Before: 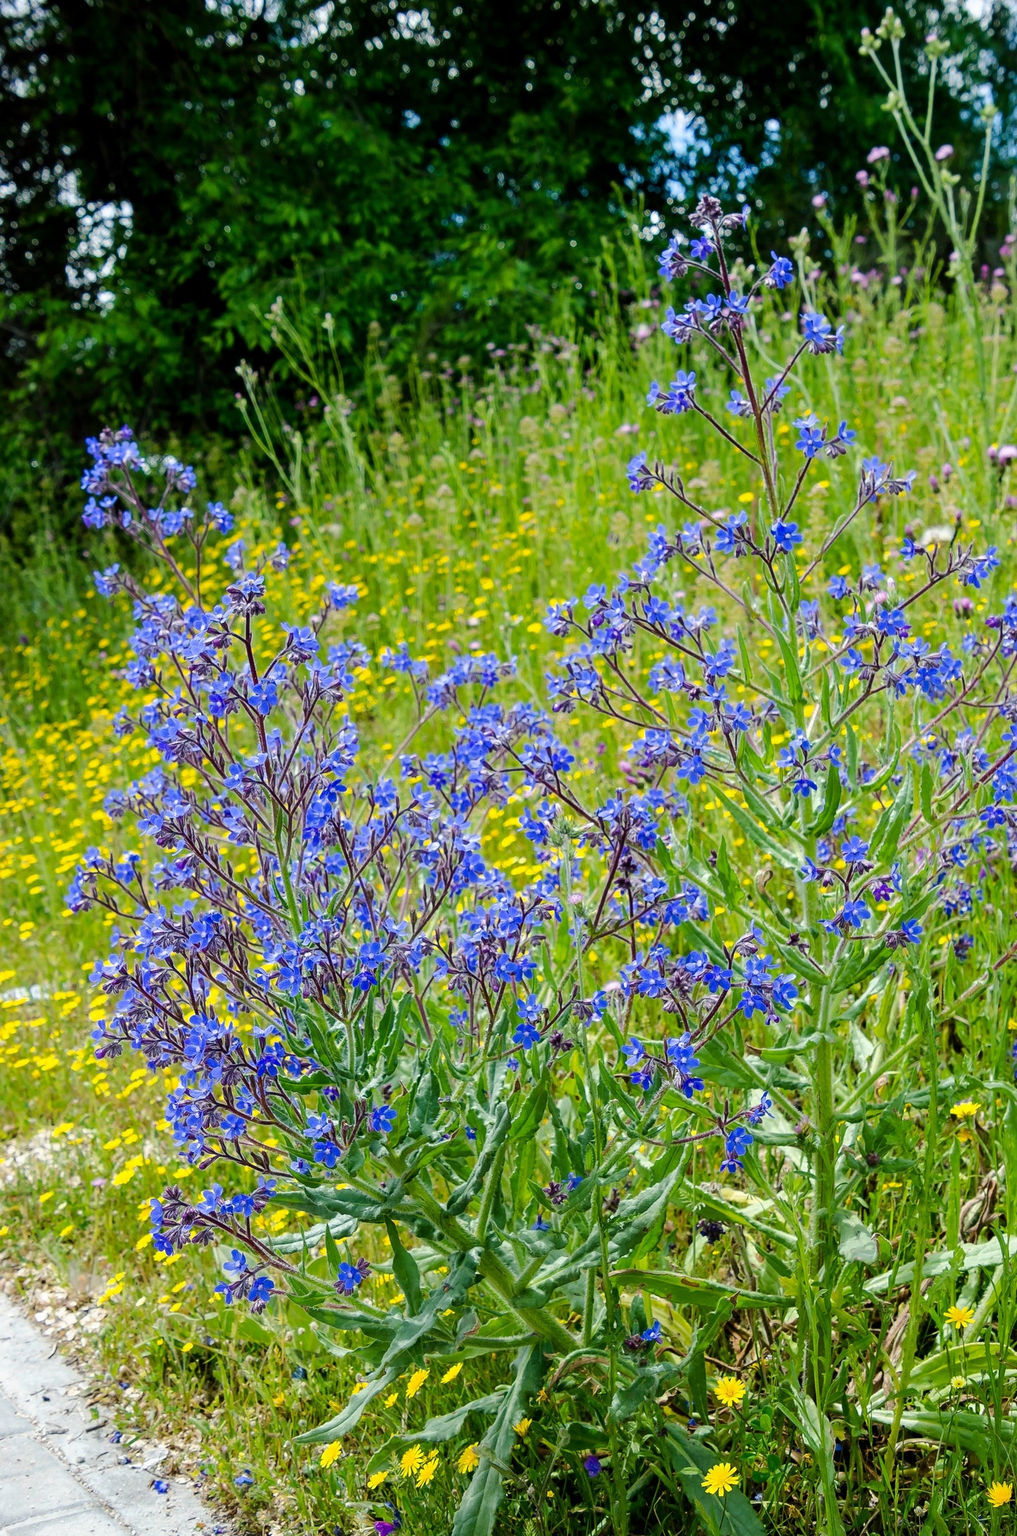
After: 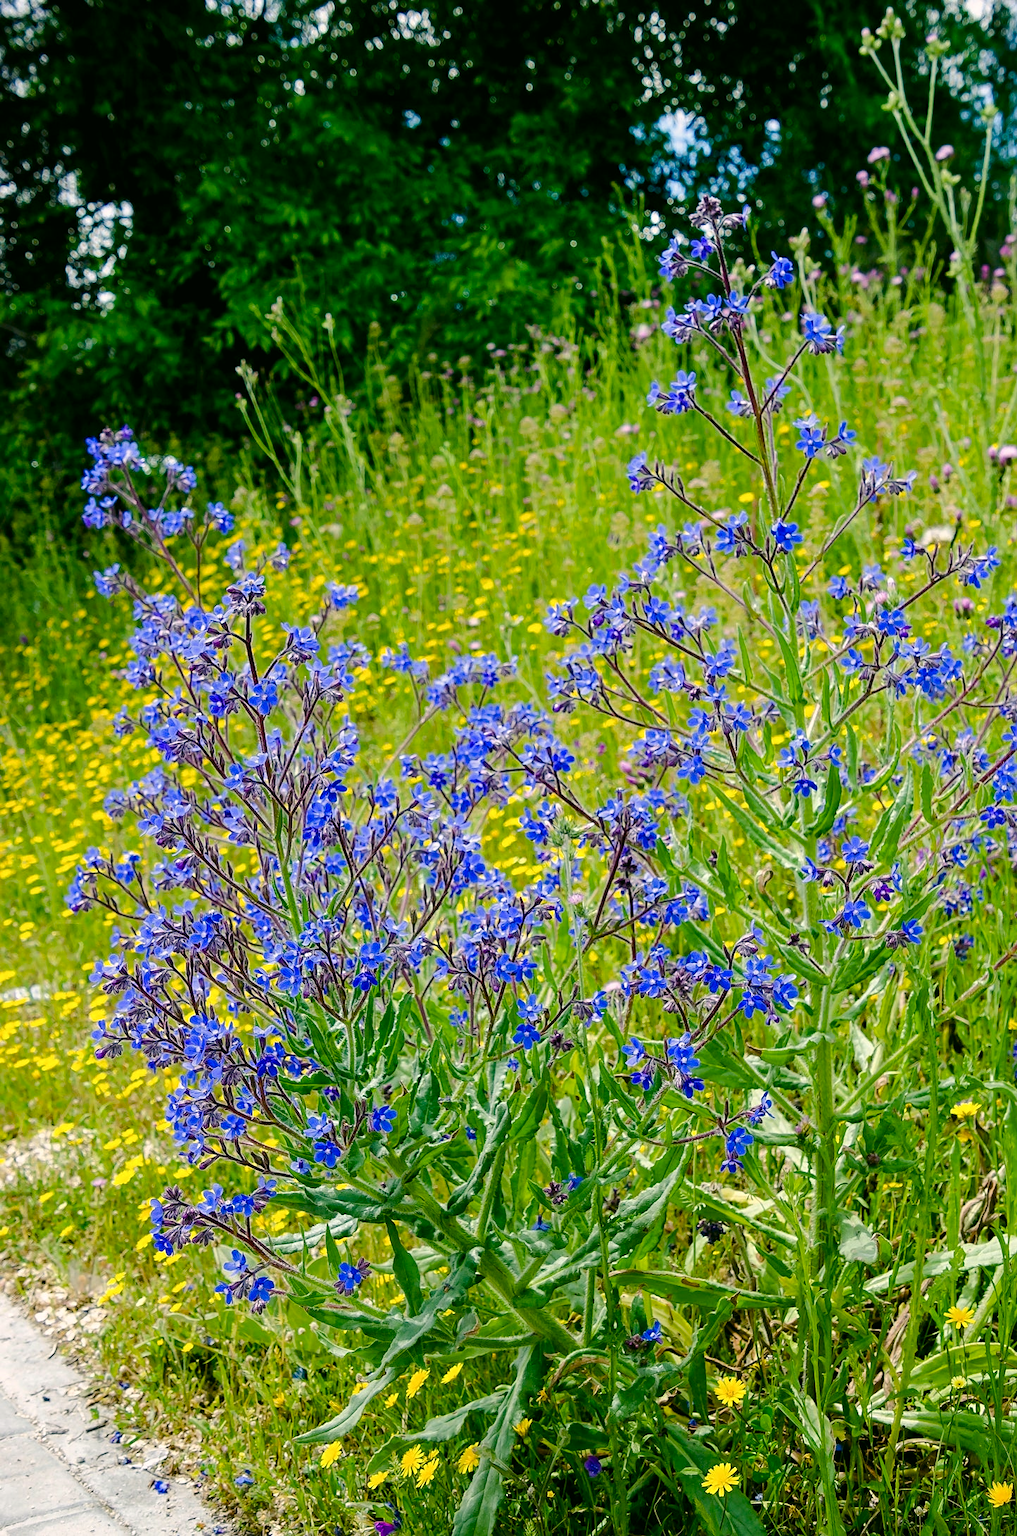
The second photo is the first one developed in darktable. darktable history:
color correction: highlights a* 4.02, highlights b* 4.98, shadows a* -7.55, shadows b* 4.98
color balance: on, module defaults
sharpen: amount 0.2
color balance rgb: perceptual saturation grading › global saturation 20%, perceptual saturation grading › highlights -25%, perceptual saturation grading › shadows 25%
white balance: emerald 1
